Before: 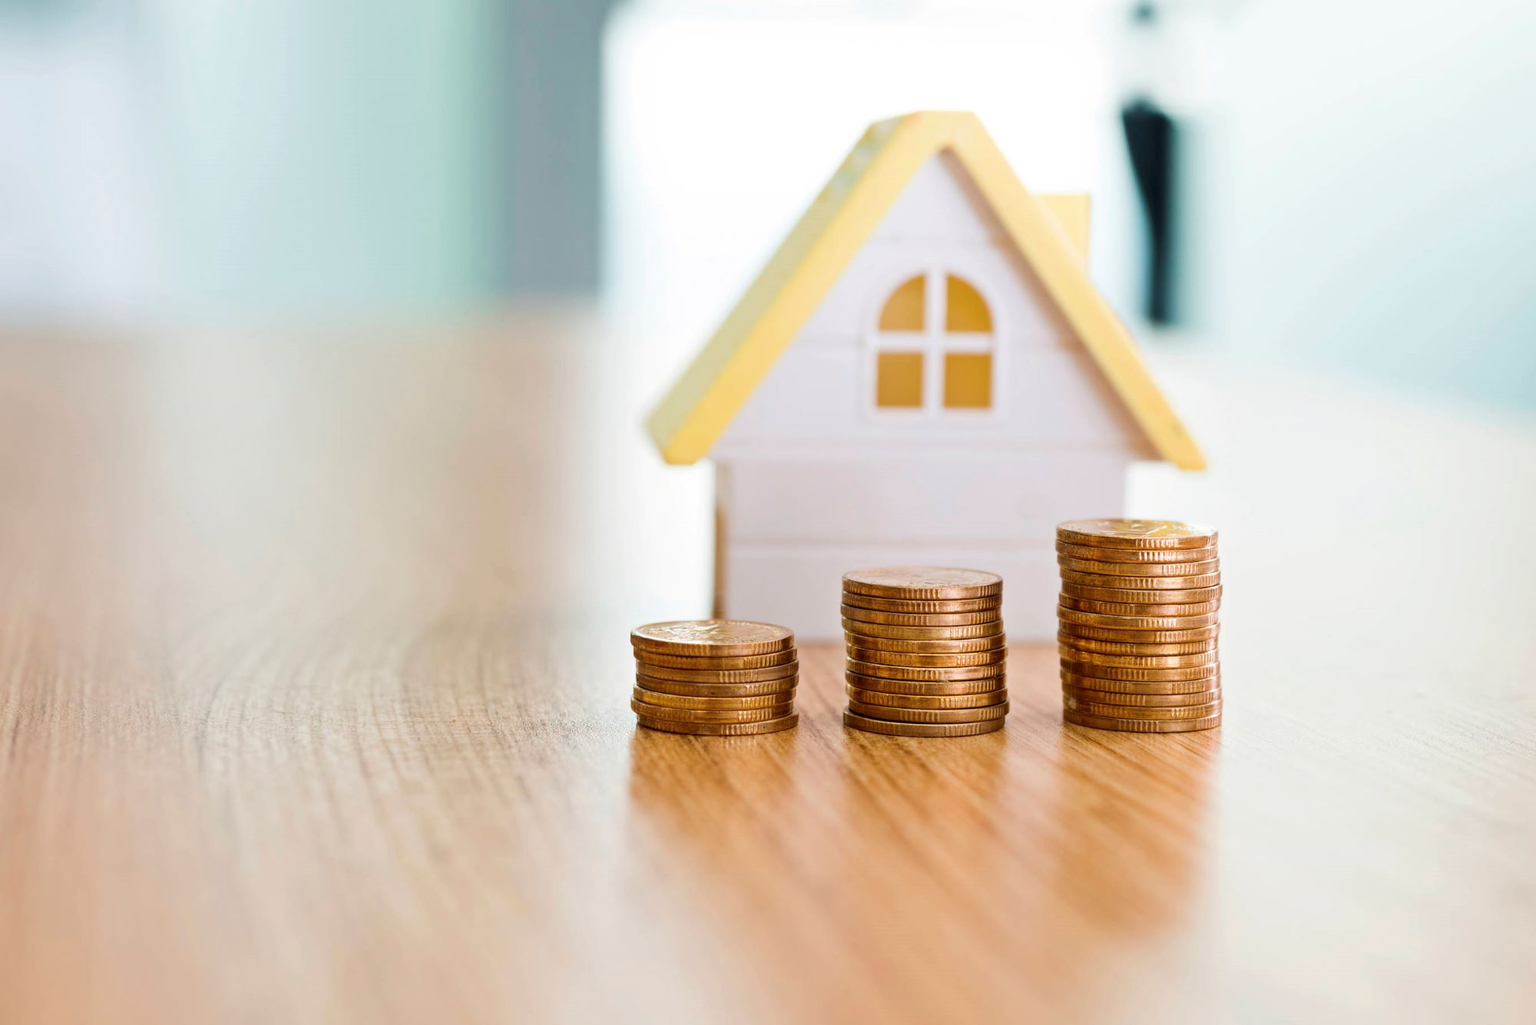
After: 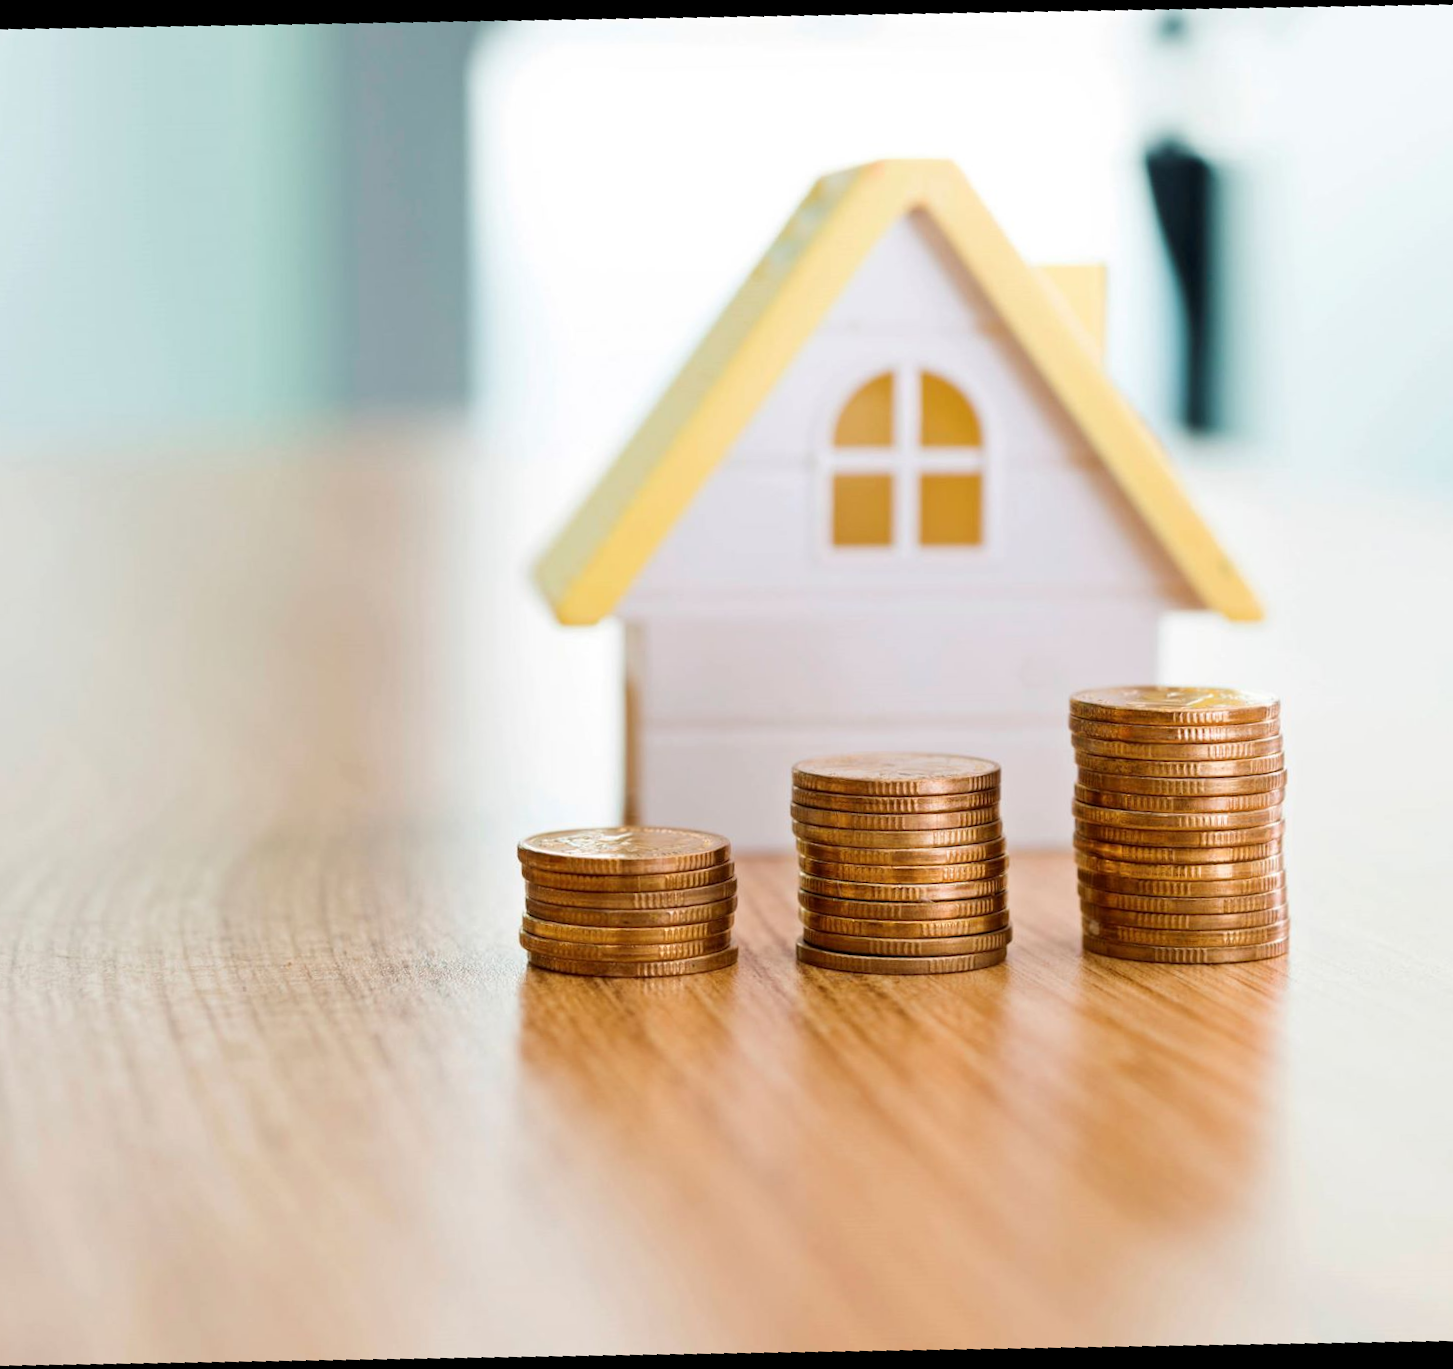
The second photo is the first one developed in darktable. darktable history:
crop and rotate: angle -3.27°, left 14.277%, top 0.028%, right 10.766%, bottom 0.028%
rotate and perspective: rotation -4.25°, automatic cropping off
